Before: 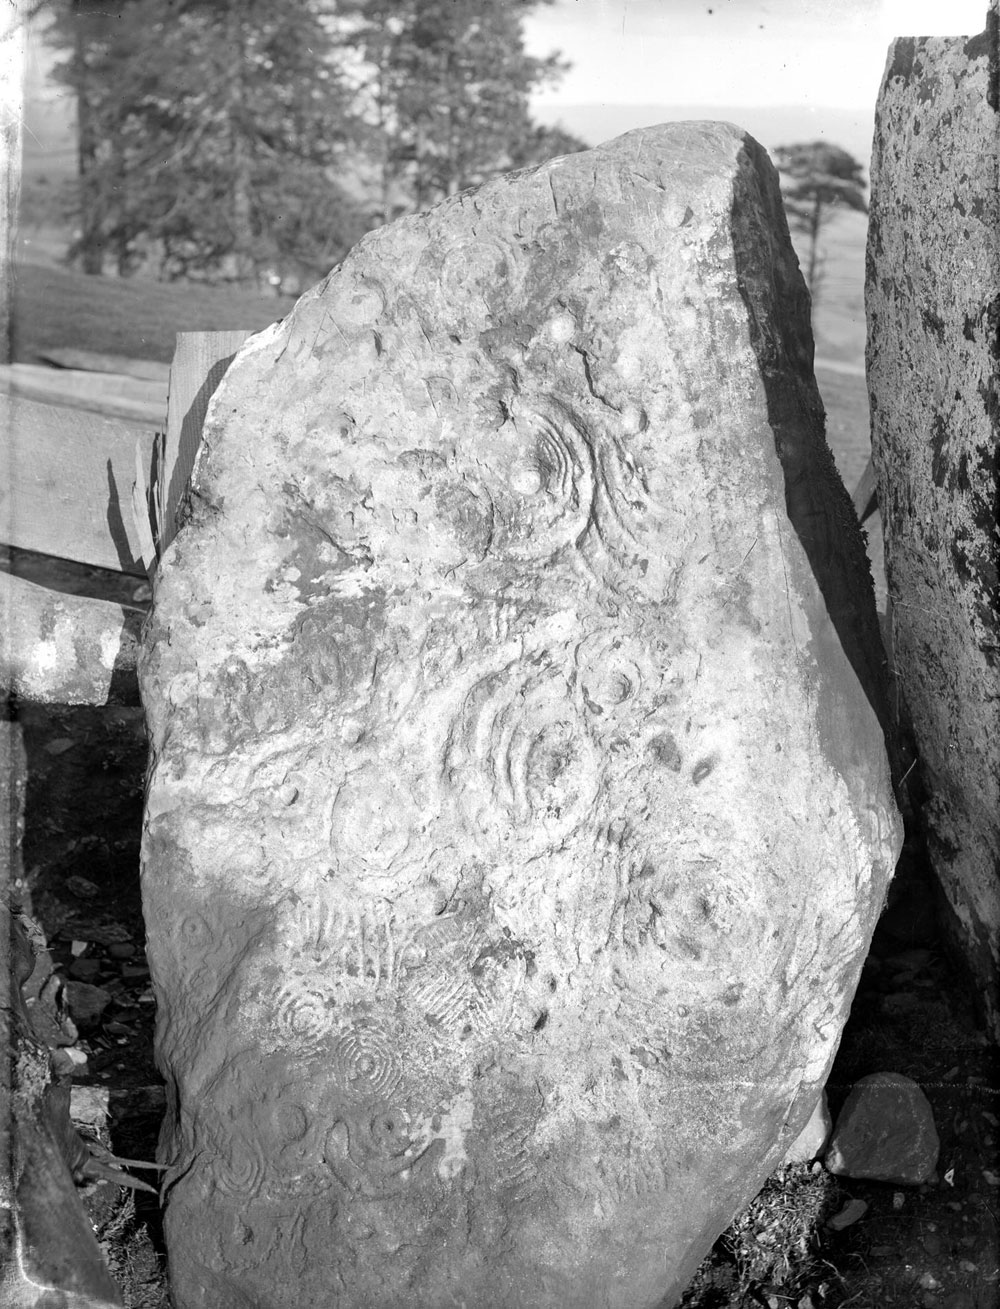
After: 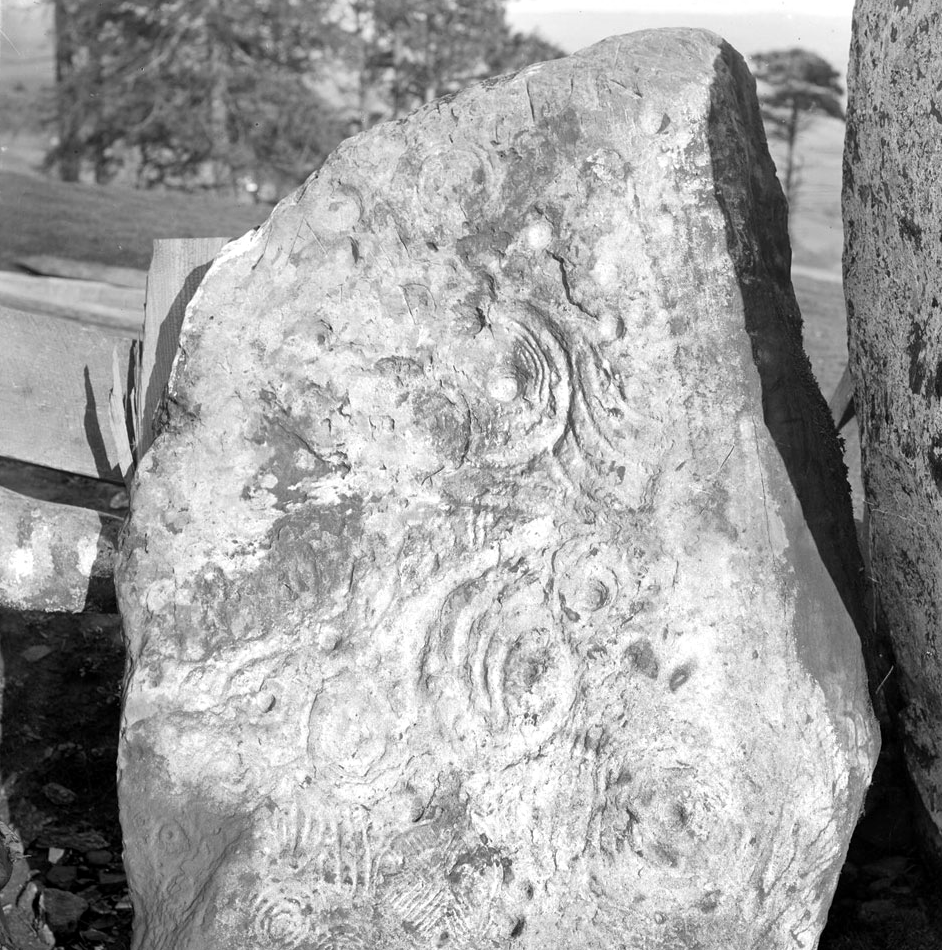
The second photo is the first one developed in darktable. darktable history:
crop: left 2.376%, top 7.117%, right 3.34%, bottom 20.284%
local contrast: mode bilateral grid, contrast 20, coarseness 50, detail 120%, midtone range 0.2
